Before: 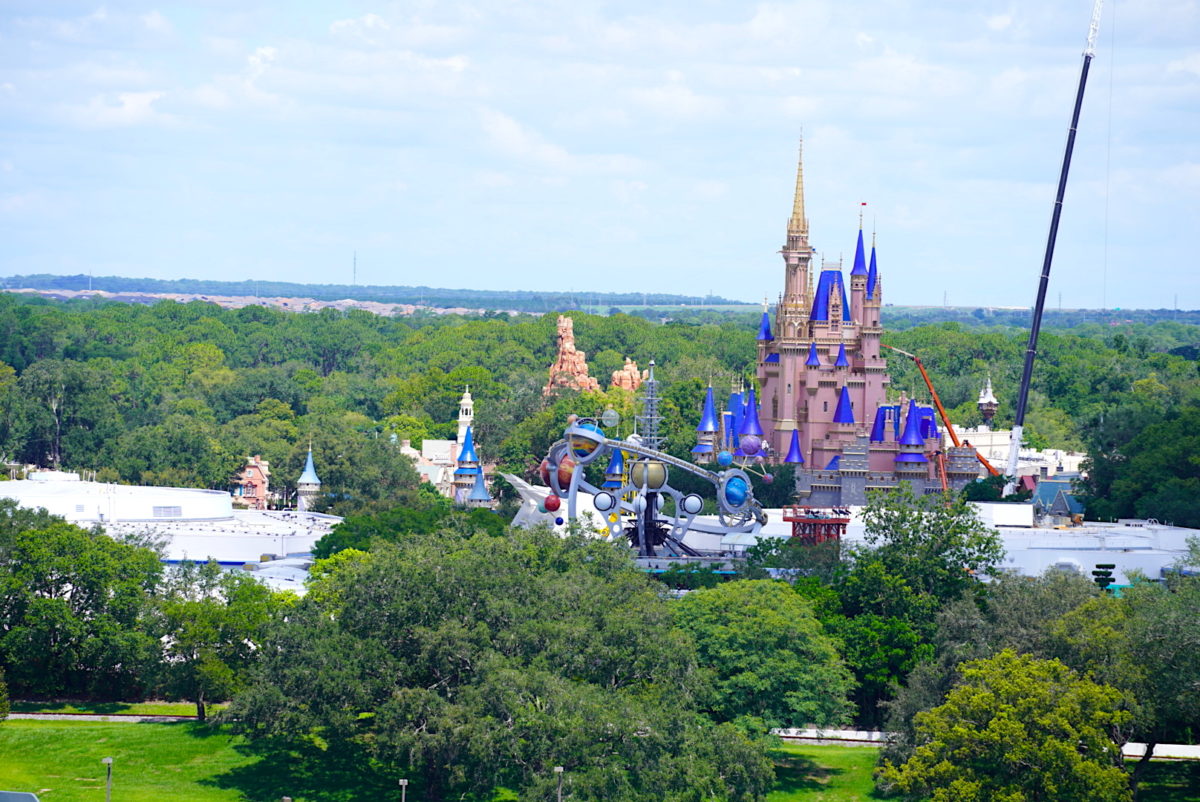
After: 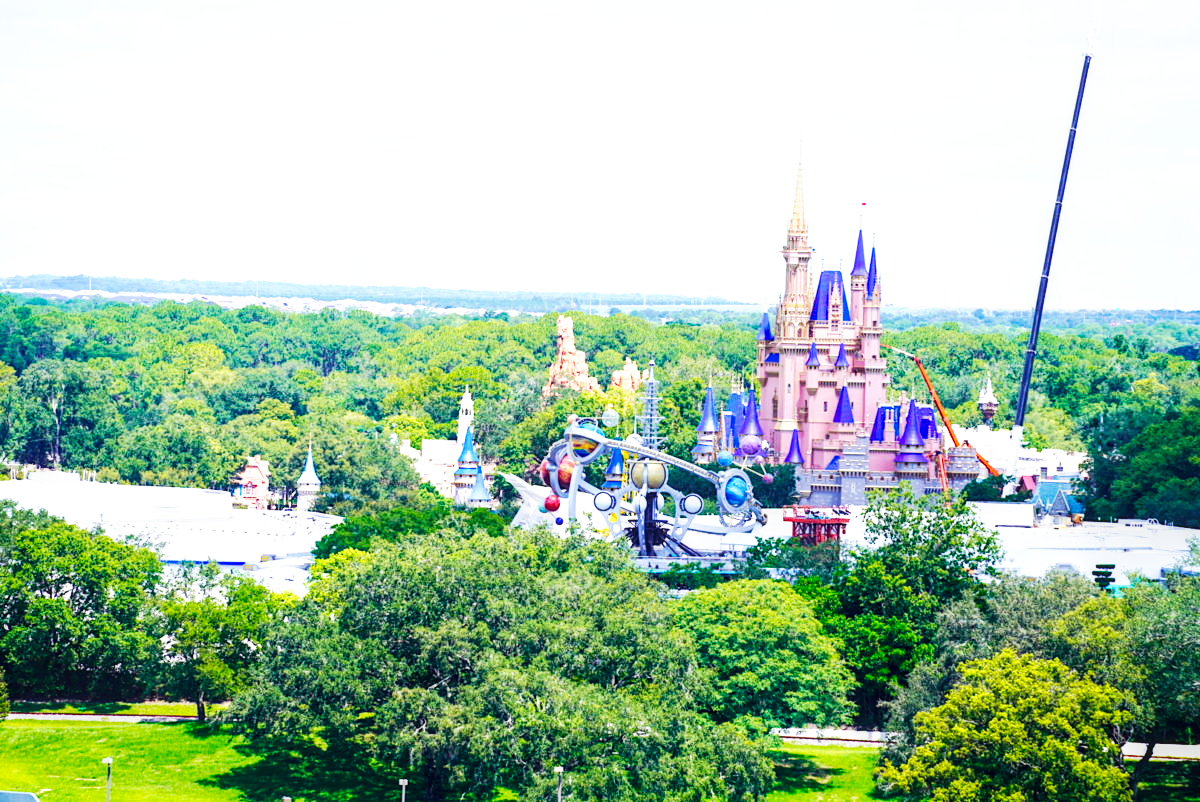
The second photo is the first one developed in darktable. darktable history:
velvia: on, module defaults
exposure: black level correction -0.001, exposure 0.08 EV, compensate highlight preservation false
base curve: curves: ch0 [(0, 0) (0.007, 0.004) (0.027, 0.03) (0.046, 0.07) (0.207, 0.54) (0.442, 0.872) (0.673, 0.972) (1, 1)], preserve colors none
local contrast: on, module defaults
